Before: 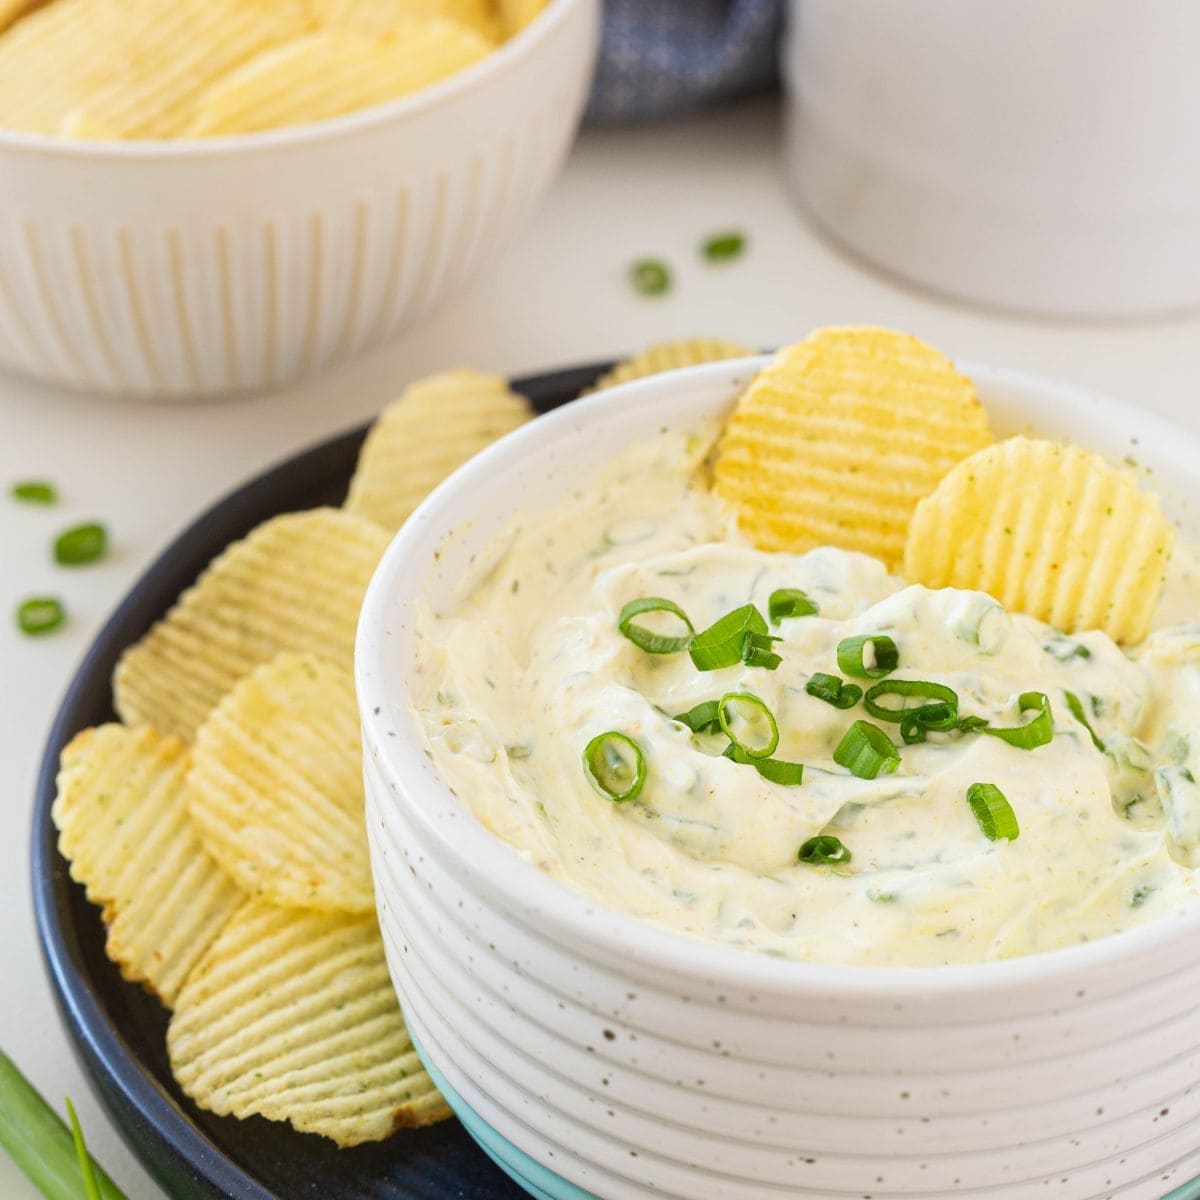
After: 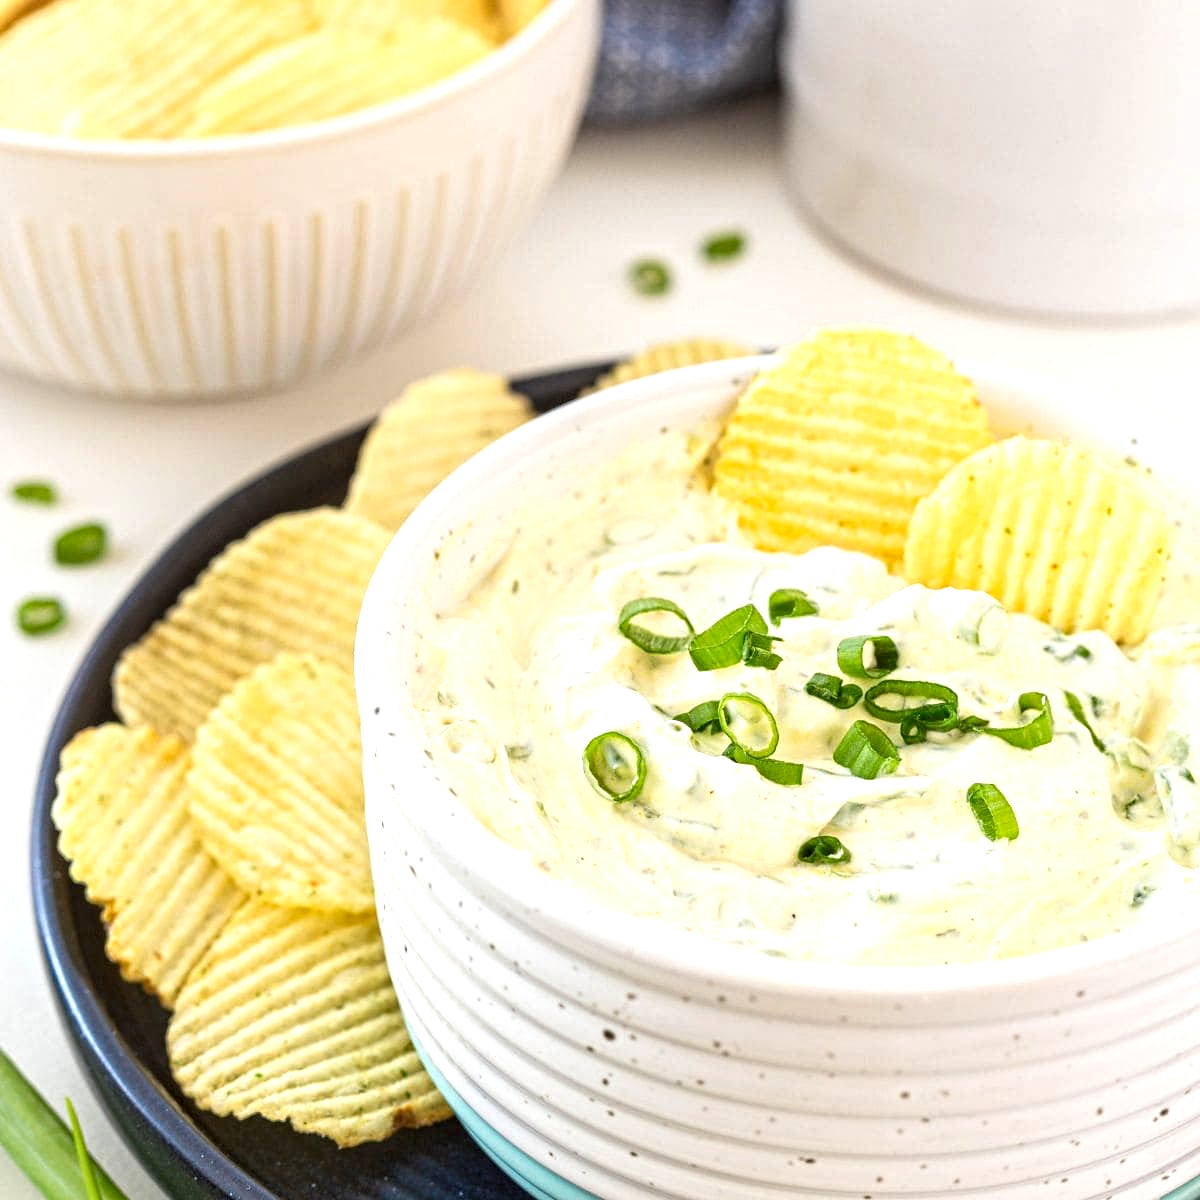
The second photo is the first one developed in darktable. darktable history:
contrast equalizer: y [[0.502, 0.517, 0.543, 0.576, 0.611, 0.631], [0.5 ×6], [0.5 ×6], [0 ×6], [0 ×6]]
exposure: black level correction 0.001, exposure 0.5 EV, compensate exposure bias true, compensate highlight preservation false
